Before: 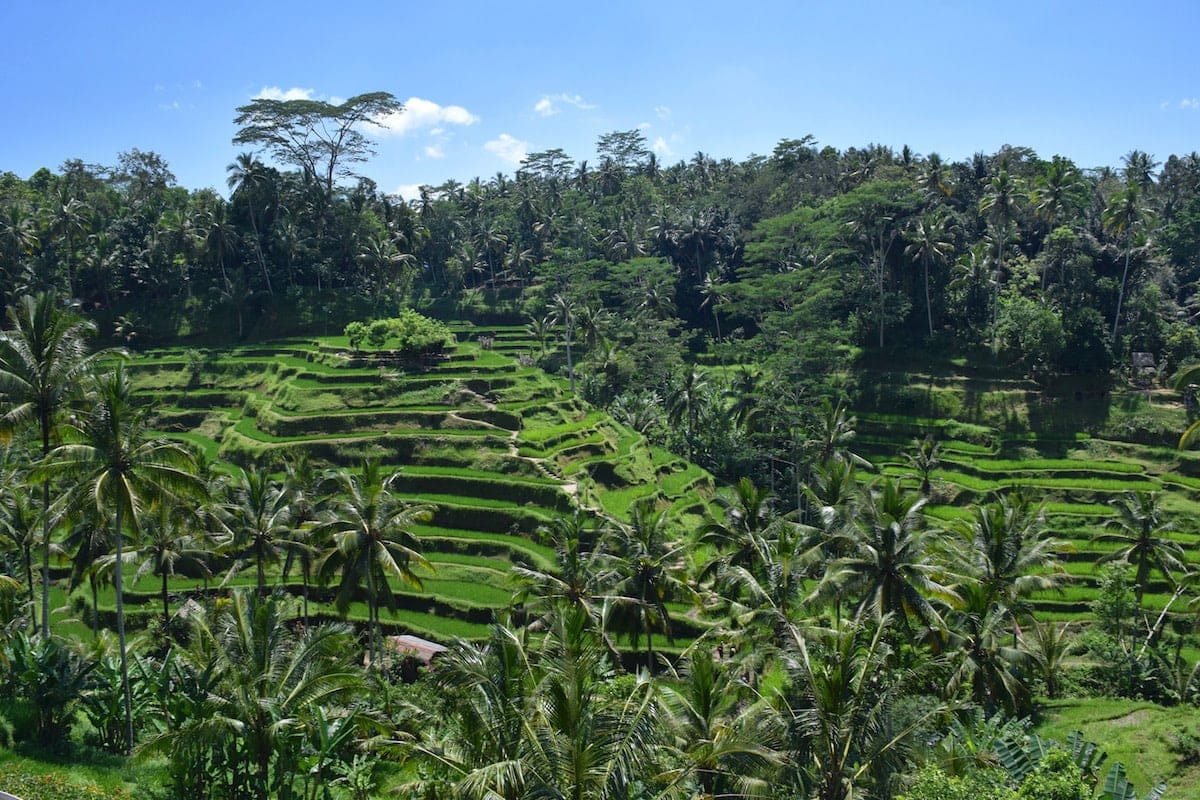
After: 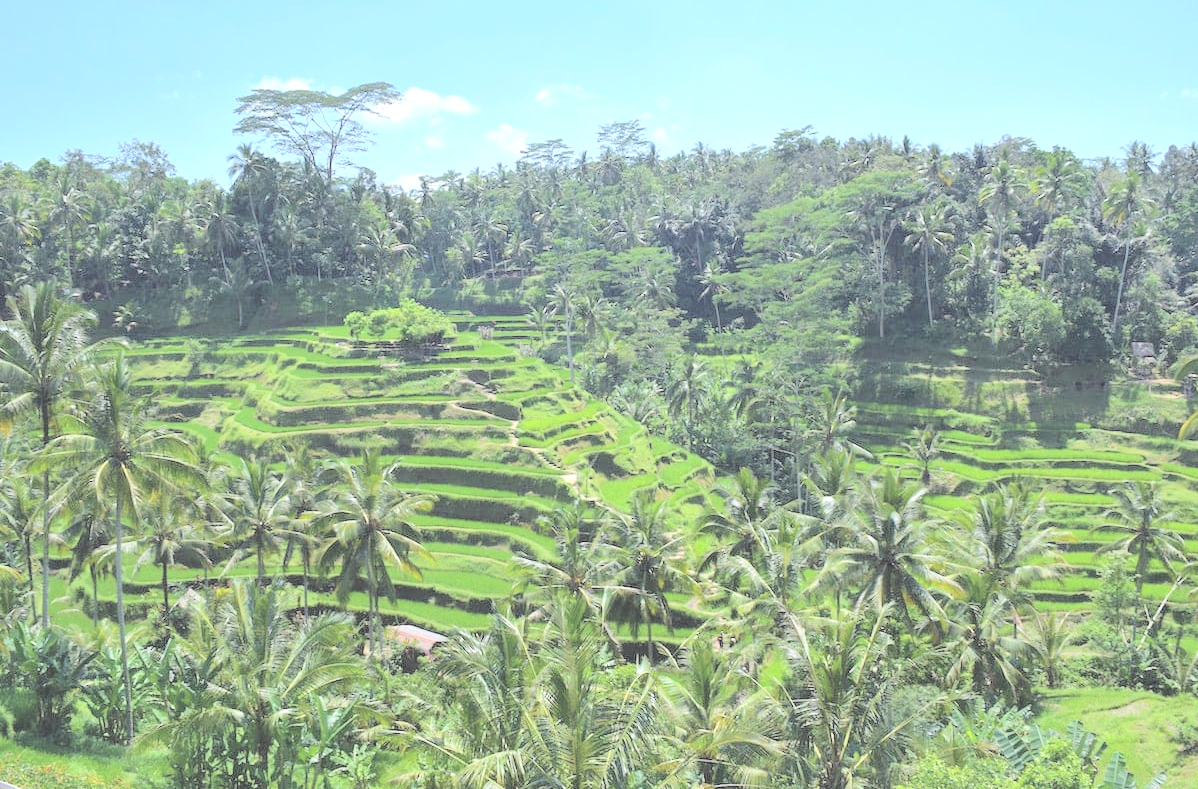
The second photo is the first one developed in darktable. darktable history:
contrast brightness saturation: brightness 0.981
tone equalizer: -8 EV -0.421 EV, -7 EV -0.354 EV, -6 EV -0.366 EV, -5 EV -0.186 EV, -3 EV 0.213 EV, -2 EV 0.359 EV, -1 EV 0.4 EV, +0 EV 0.435 EV
crop: top 1.349%, right 0.095%
